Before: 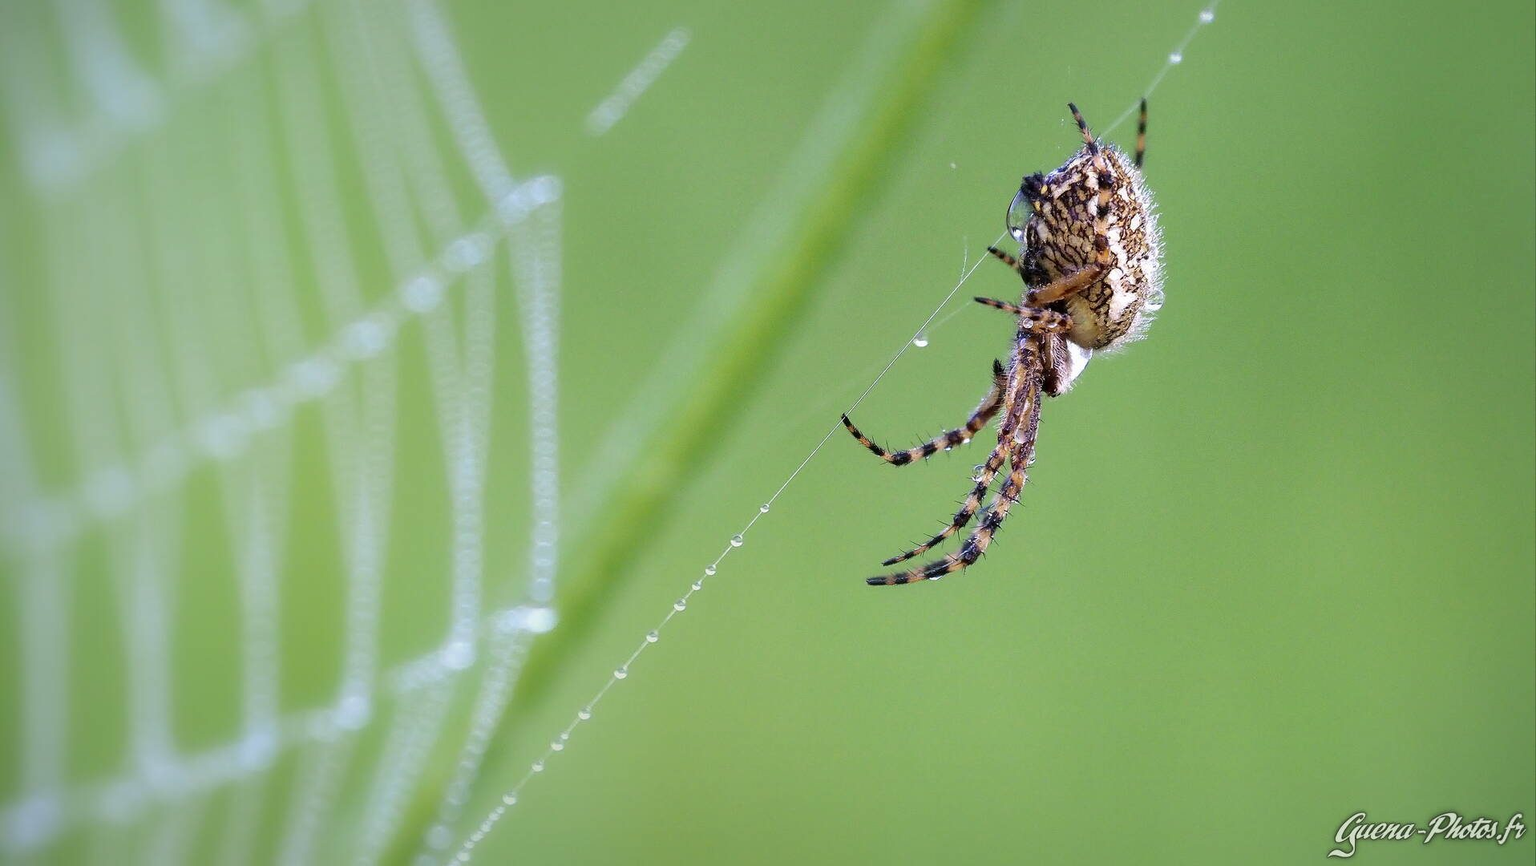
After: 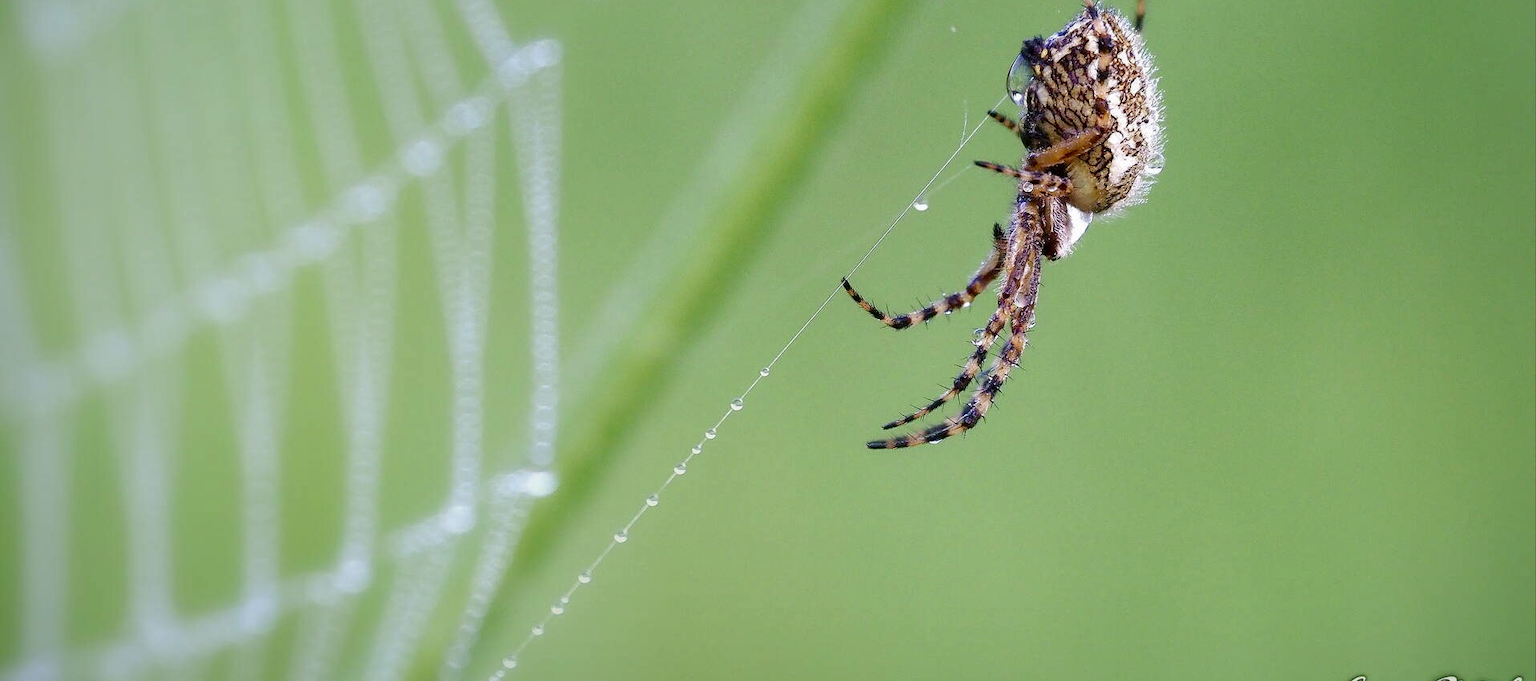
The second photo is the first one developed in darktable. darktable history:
color balance rgb: perceptual saturation grading › global saturation 20%, perceptual saturation grading › highlights -50%, perceptual saturation grading › shadows 30%
crop and rotate: top 15.774%, bottom 5.506%
